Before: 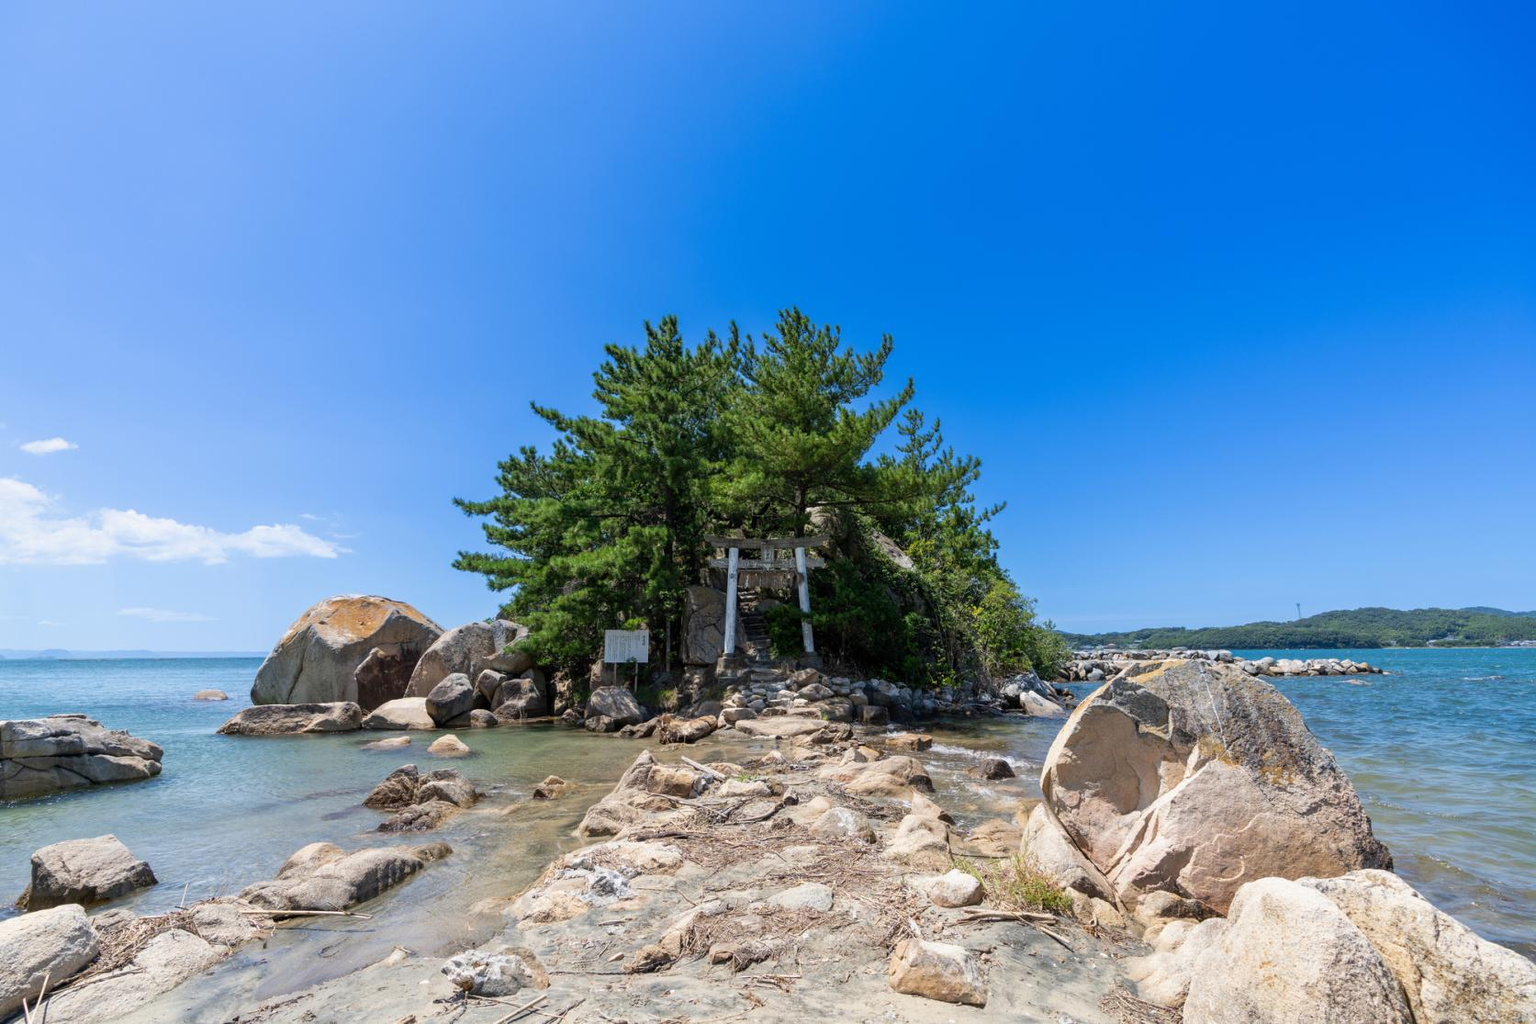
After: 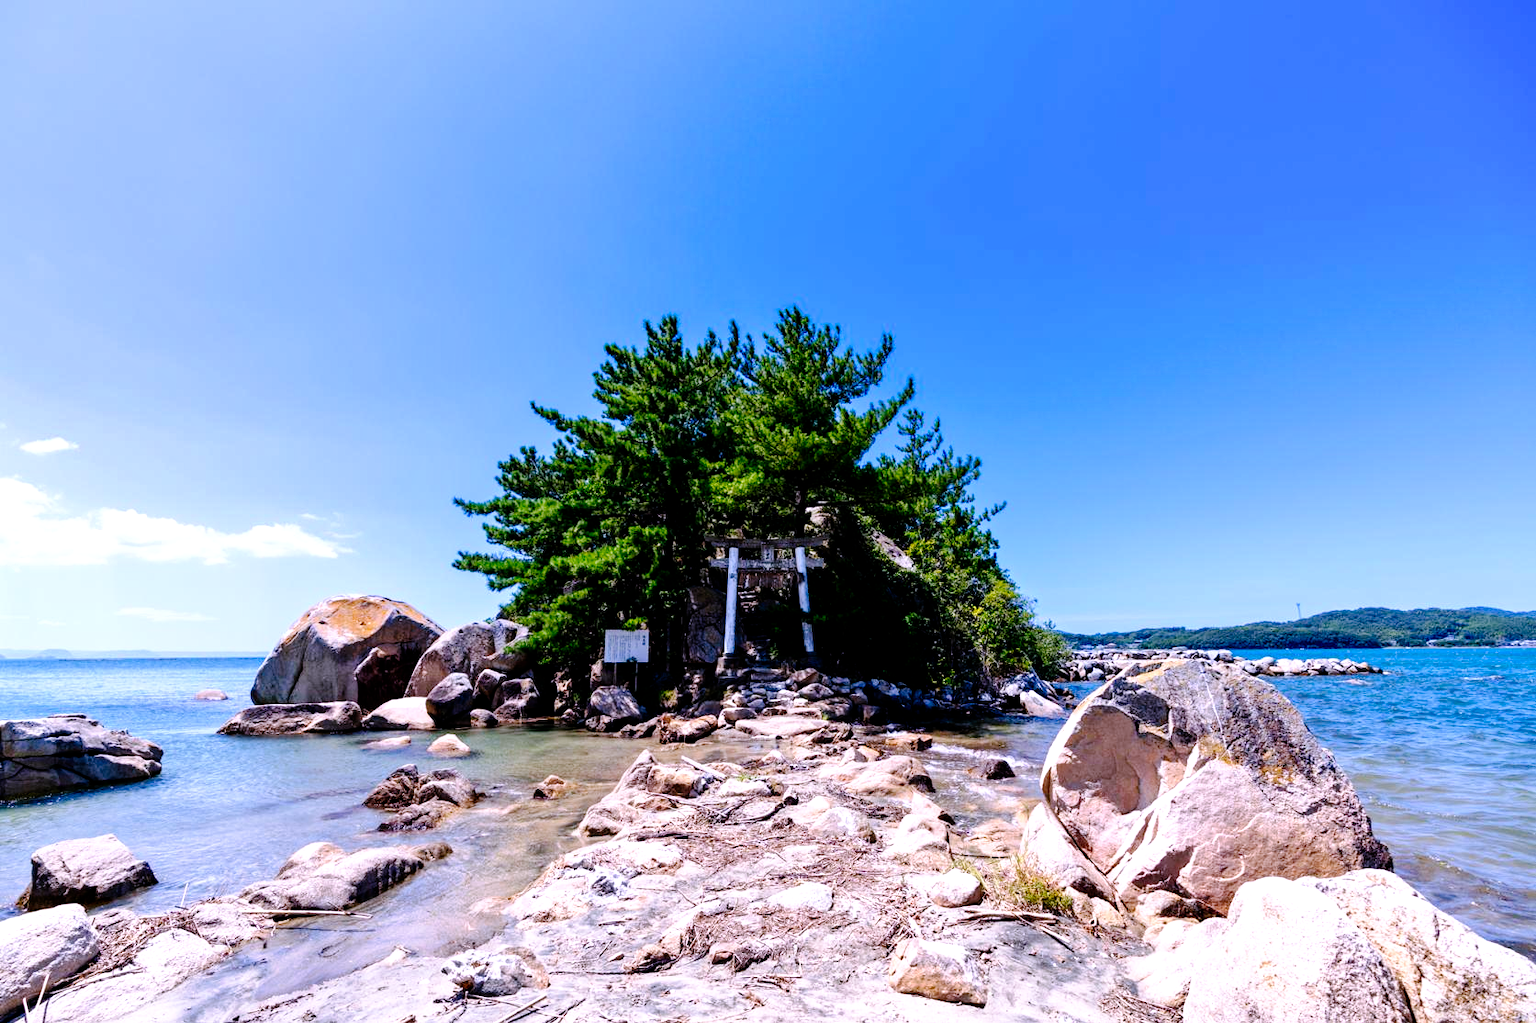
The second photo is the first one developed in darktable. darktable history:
white balance: red 1.042, blue 1.17
tone curve: curves: ch0 [(0, 0) (0.003, 0) (0.011, 0.001) (0.025, 0.003) (0.044, 0.005) (0.069, 0.012) (0.1, 0.023) (0.136, 0.039) (0.177, 0.088) (0.224, 0.15) (0.277, 0.24) (0.335, 0.337) (0.399, 0.437) (0.468, 0.535) (0.543, 0.629) (0.623, 0.71) (0.709, 0.782) (0.801, 0.856) (0.898, 0.94) (1, 1)], preserve colors none
color balance: lift [0.991, 1, 1, 1], gamma [0.996, 1, 1, 1], input saturation 98.52%, contrast 20.34%, output saturation 103.72%
shadows and highlights: shadows 20.91, highlights -35.45, soften with gaussian
